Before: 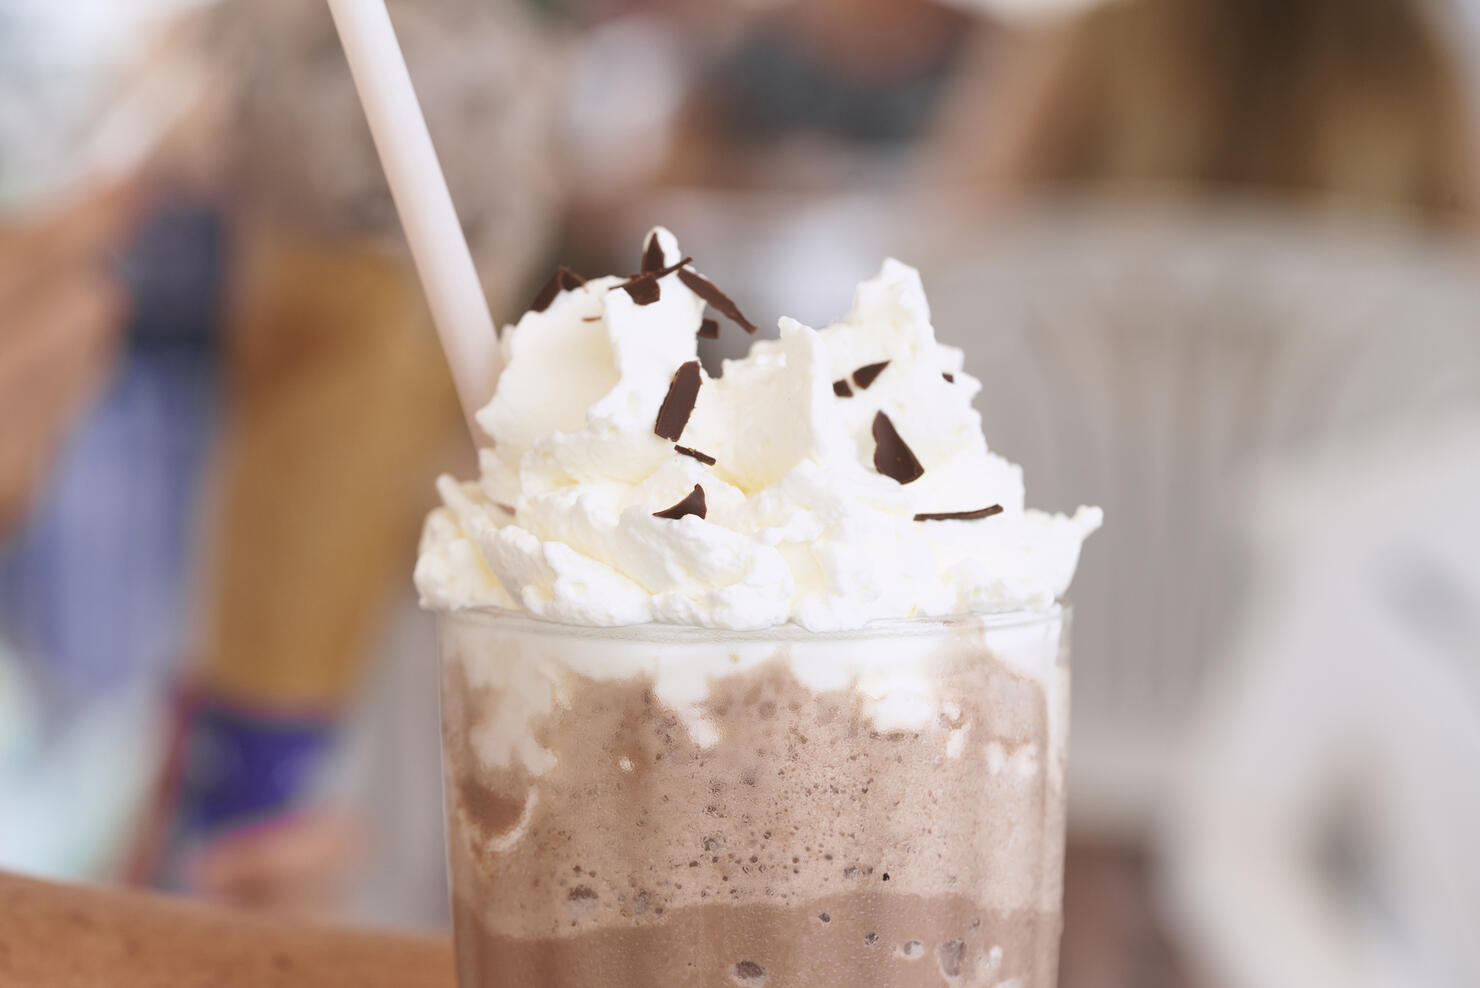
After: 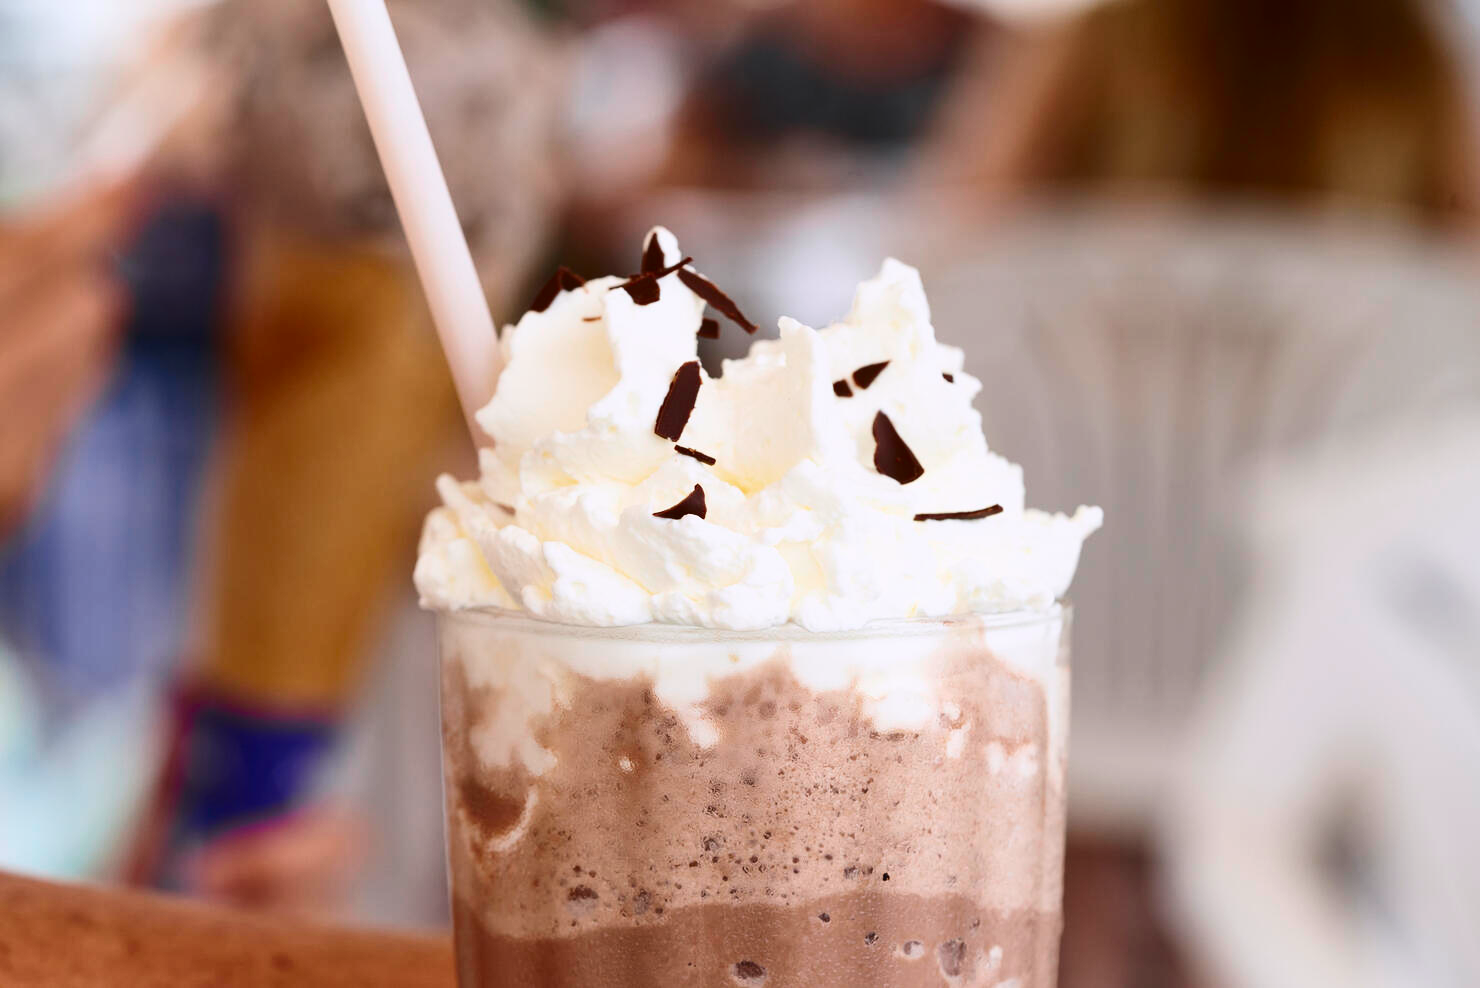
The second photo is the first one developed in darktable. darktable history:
contrast brightness saturation: contrast 0.219, brightness -0.194, saturation 0.241
